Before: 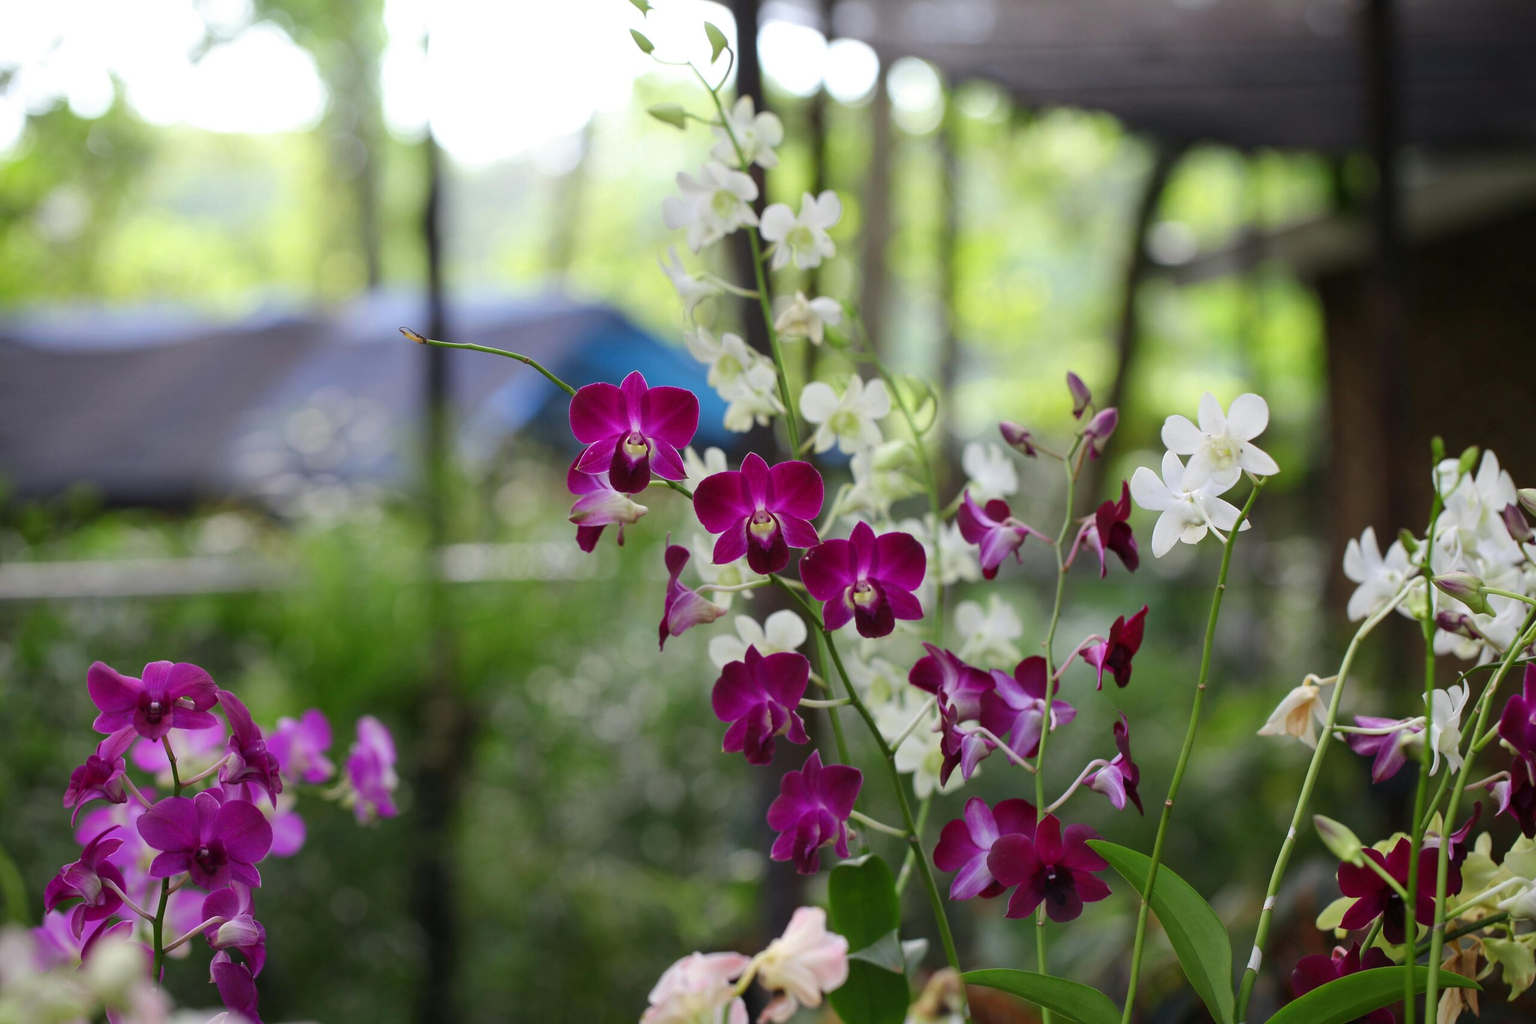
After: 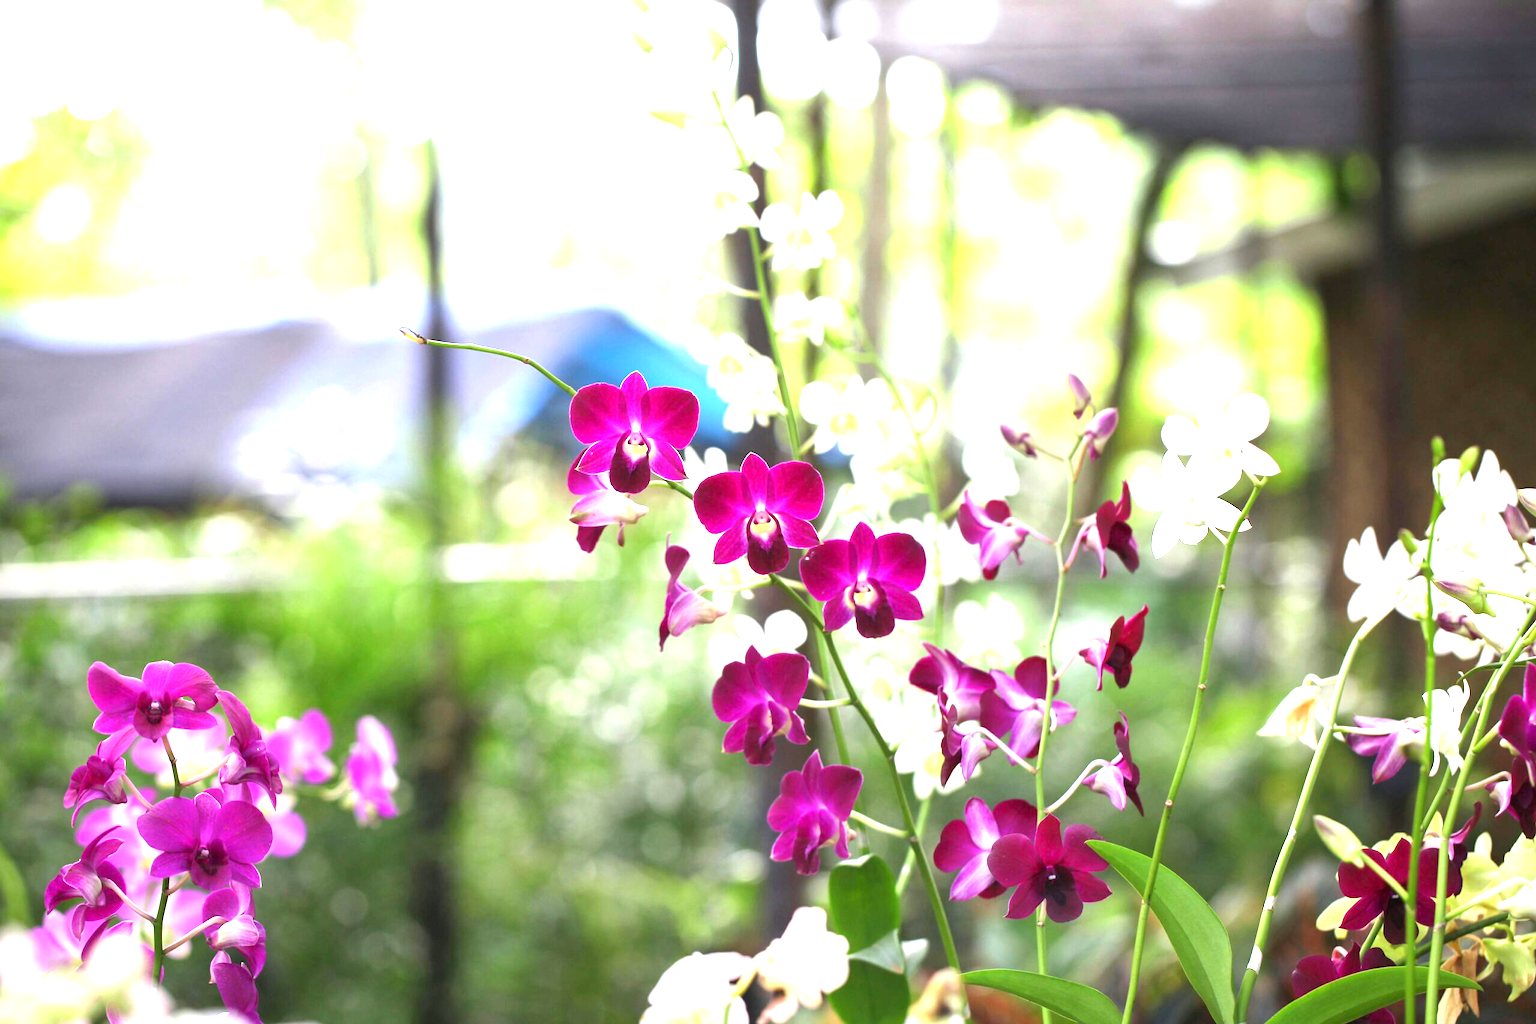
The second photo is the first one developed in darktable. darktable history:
exposure: exposure 1.989 EV, compensate exposure bias true, compensate highlight preservation false
